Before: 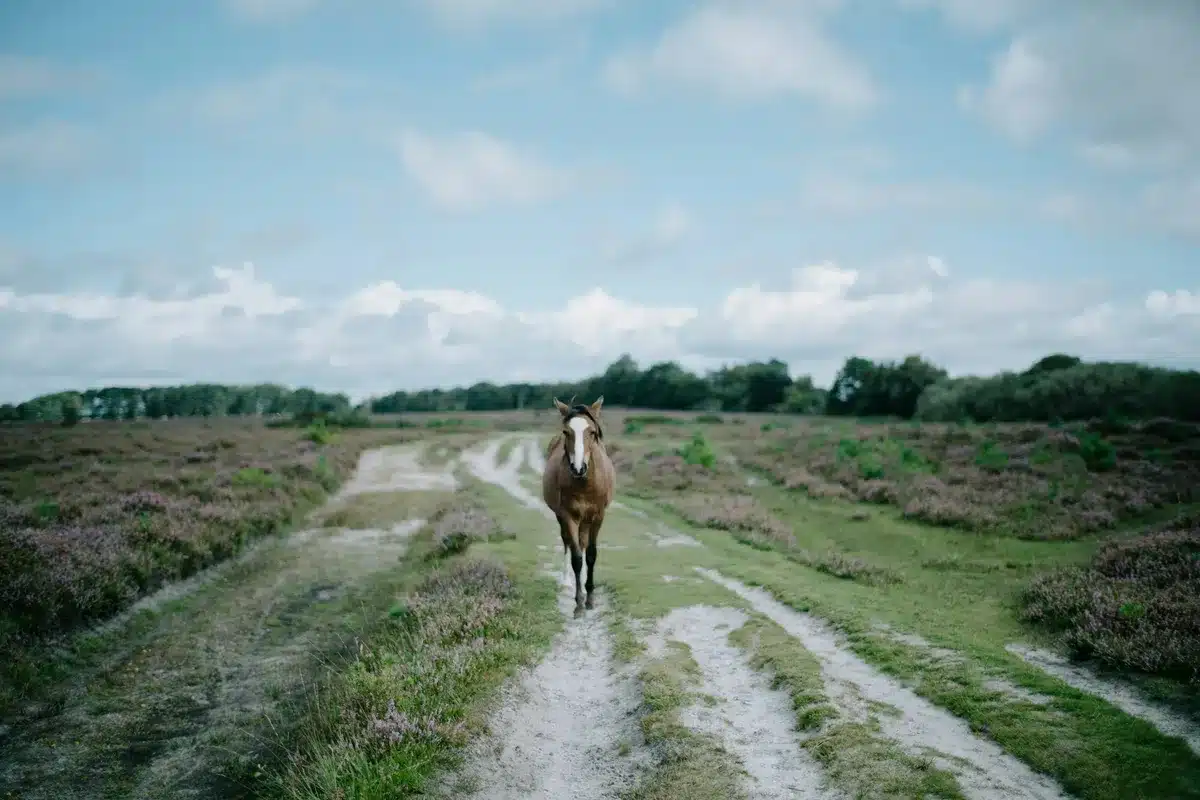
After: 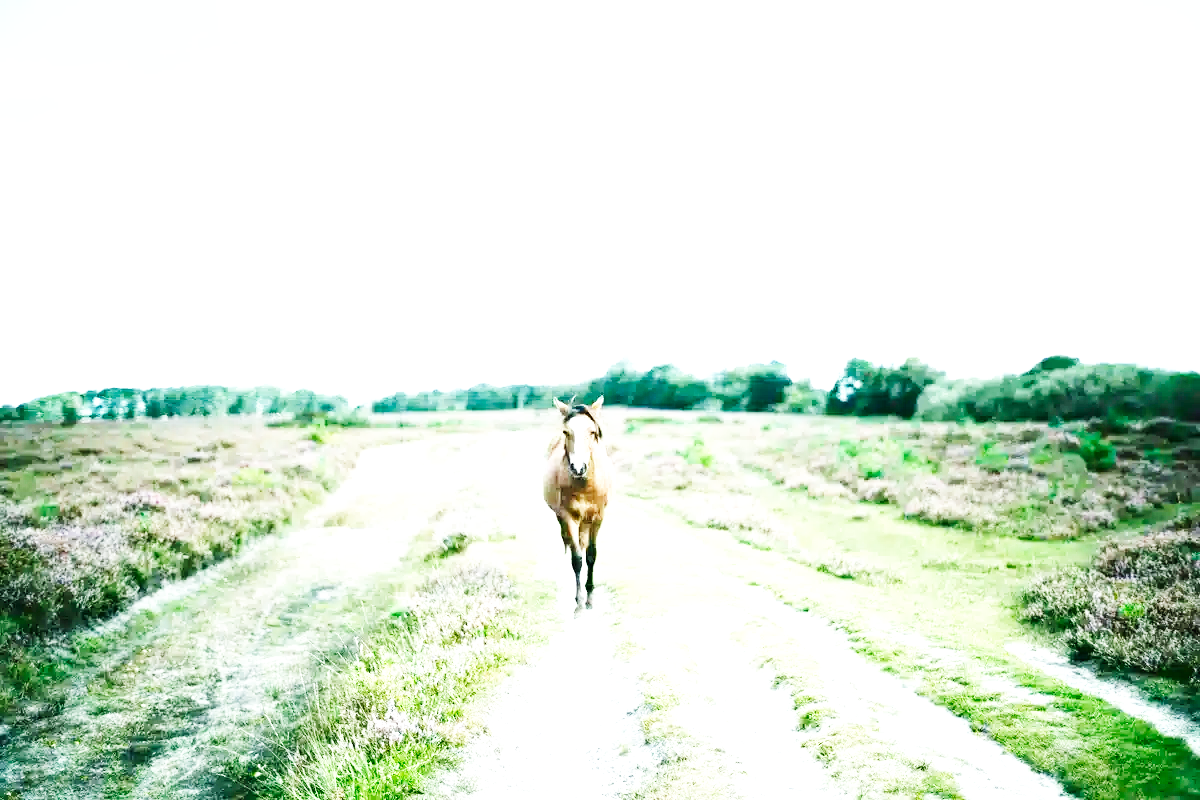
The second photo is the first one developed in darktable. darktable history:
exposure: black level correction 0, exposure 1.914 EV, compensate highlight preservation false
base curve: curves: ch0 [(0, 0.003) (0.001, 0.002) (0.006, 0.004) (0.02, 0.022) (0.048, 0.086) (0.094, 0.234) (0.162, 0.431) (0.258, 0.629) (0.385, 0.8) (0.548, 0.918) (0.751, 0.988) (1, 1)], preserve colors none
